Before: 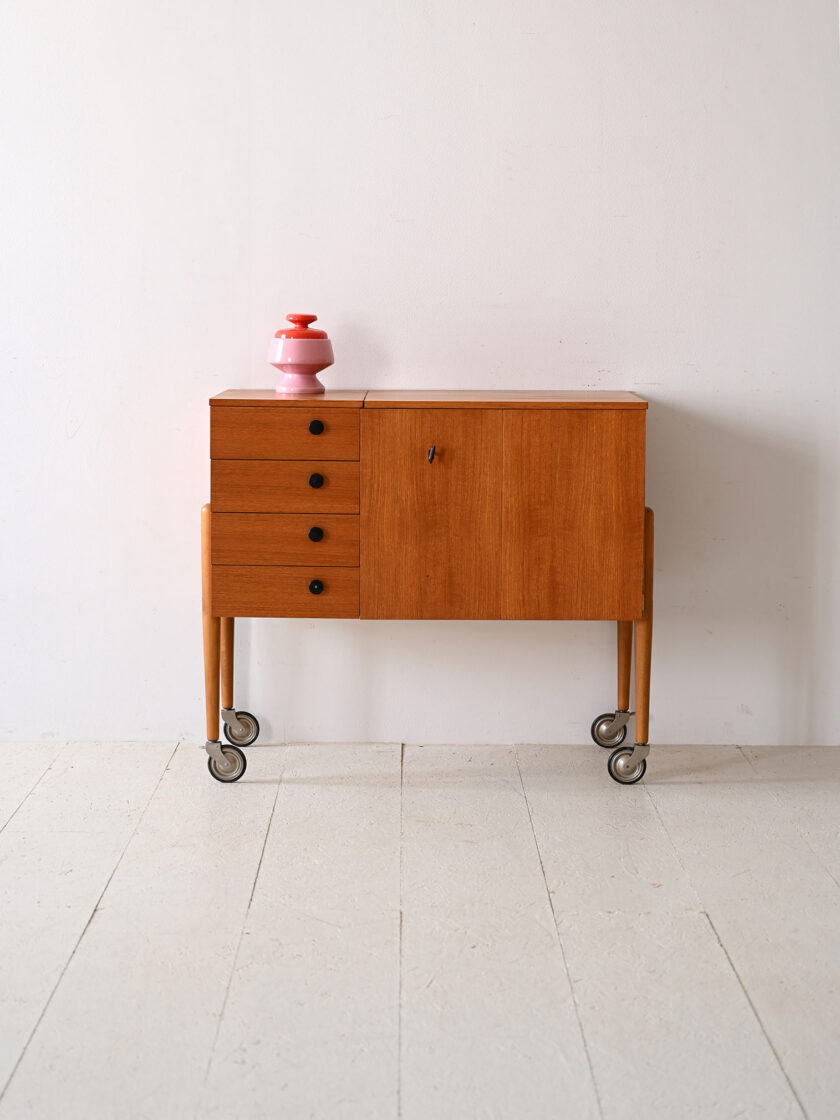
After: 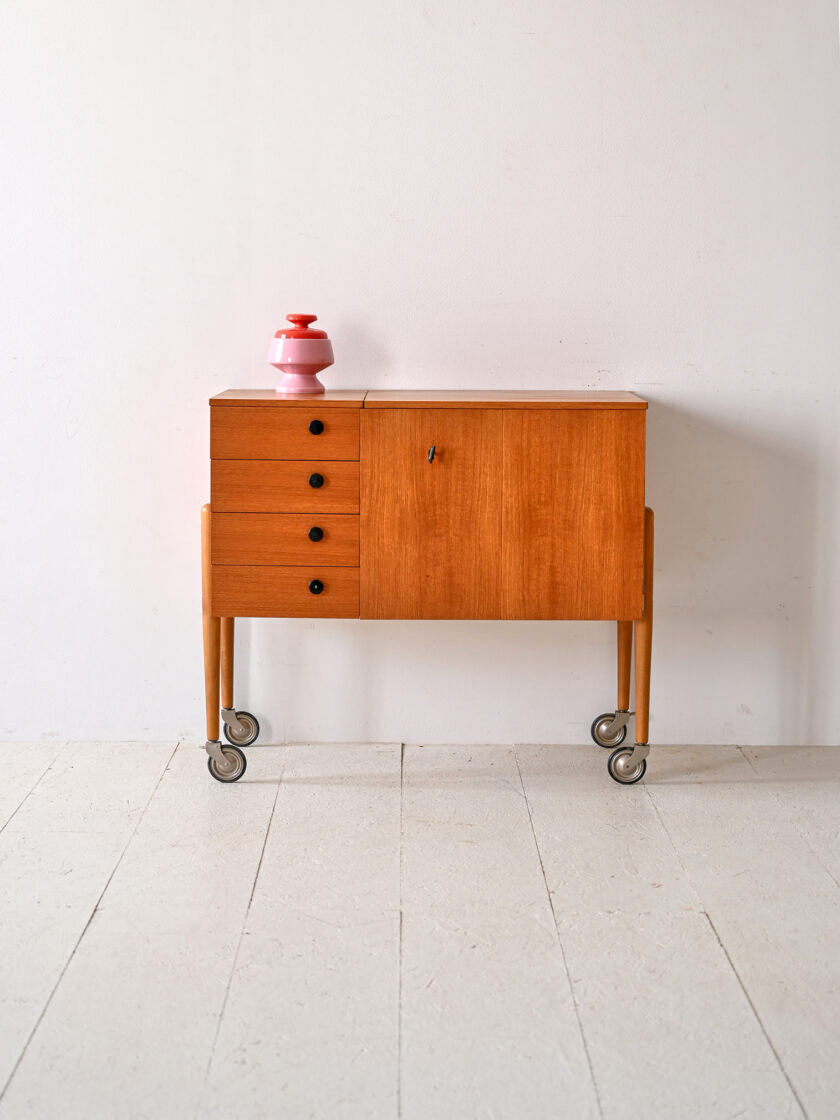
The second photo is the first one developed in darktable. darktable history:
local contrast: on, module defaults
tone equalizer: -7 EV 0.15 EV, -6 EV 0.6 EV, -5 EV 1.15 EV, -4 EV 1.33 EV, -3 EV 1.15 EV, -2 EV 0.6 EV, -1 EV 0.15 EV, mask exposure compensation -0.5 EV
